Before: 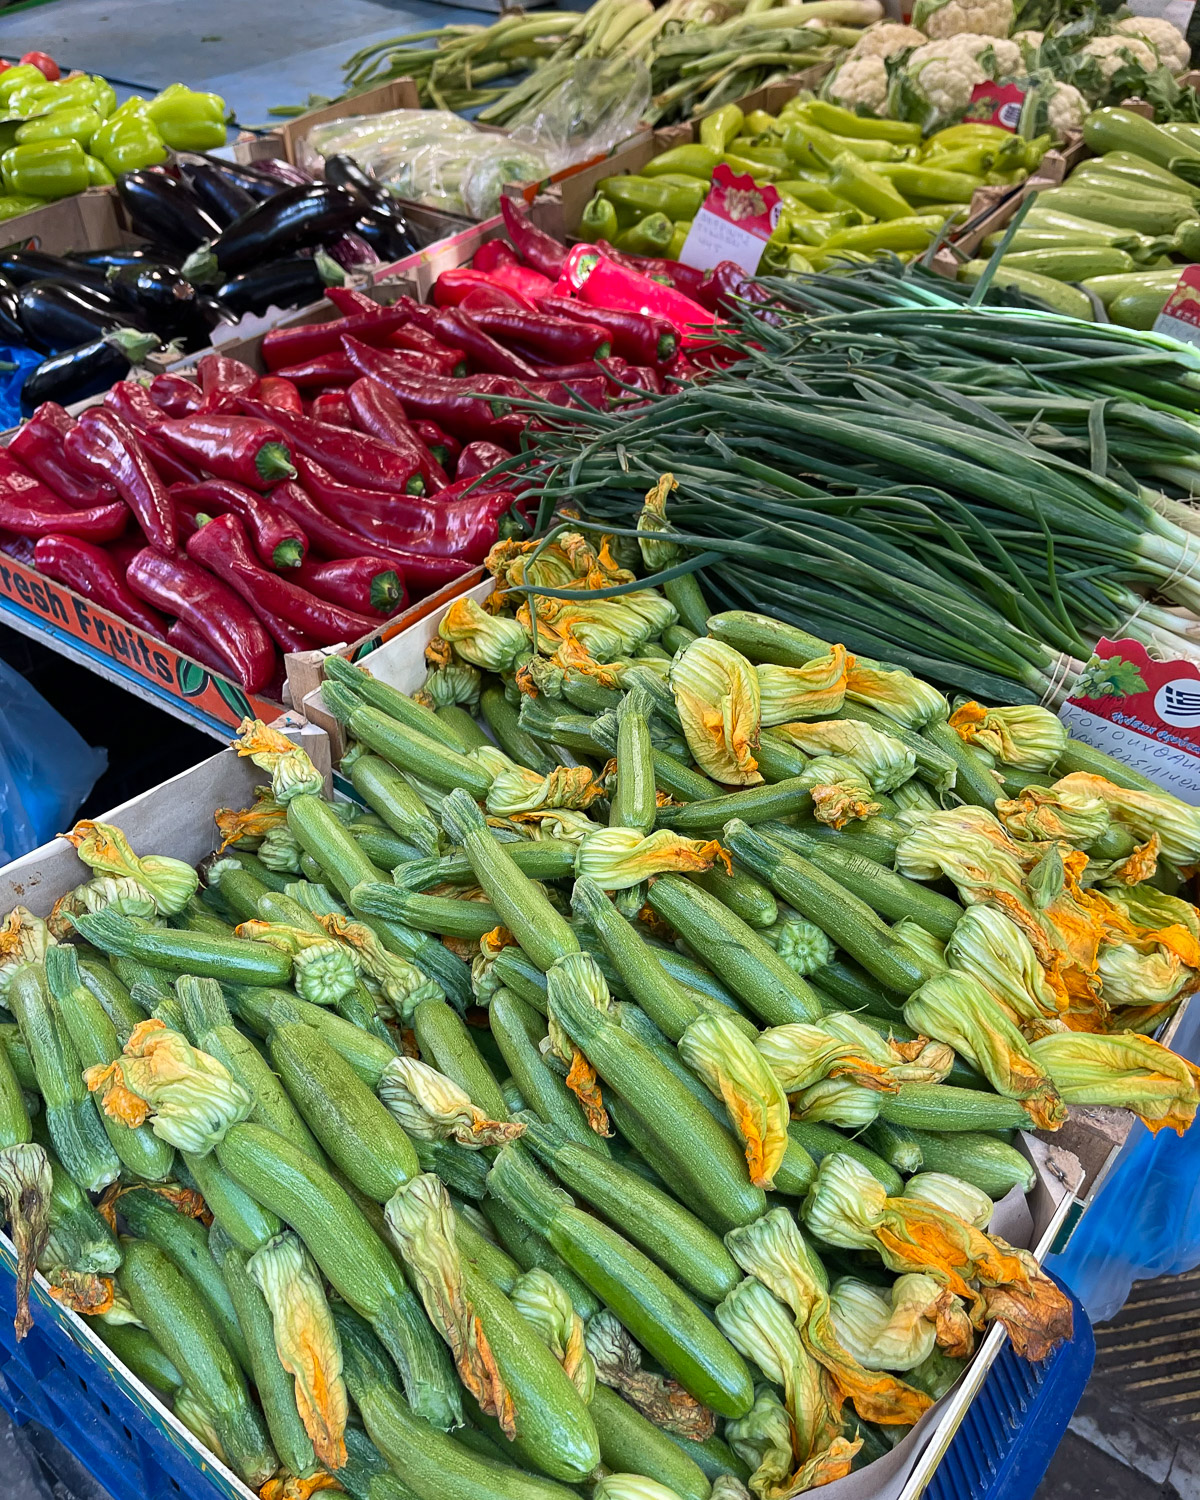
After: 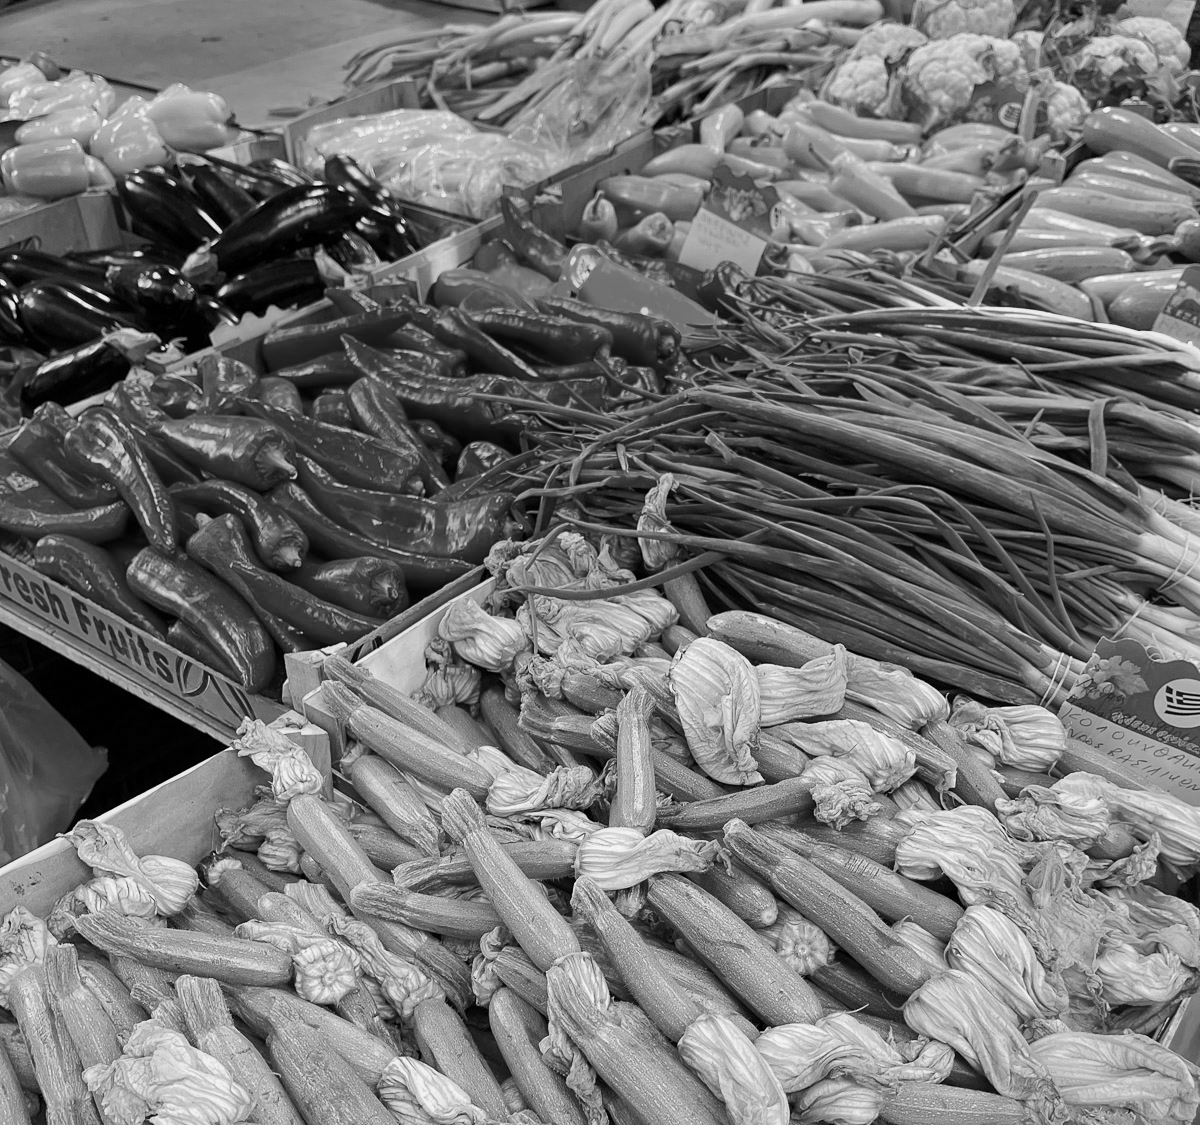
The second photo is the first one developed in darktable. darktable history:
crop: bottom 24.988%
color balance rgb: perceptual saturation grading › global saturation 25%, perceptual brilliance grading › mid-tones 10%, perceptual brilliance grading › shadows 15%, global vibrance 20%
monochrome: a -92.57, b 58.91
